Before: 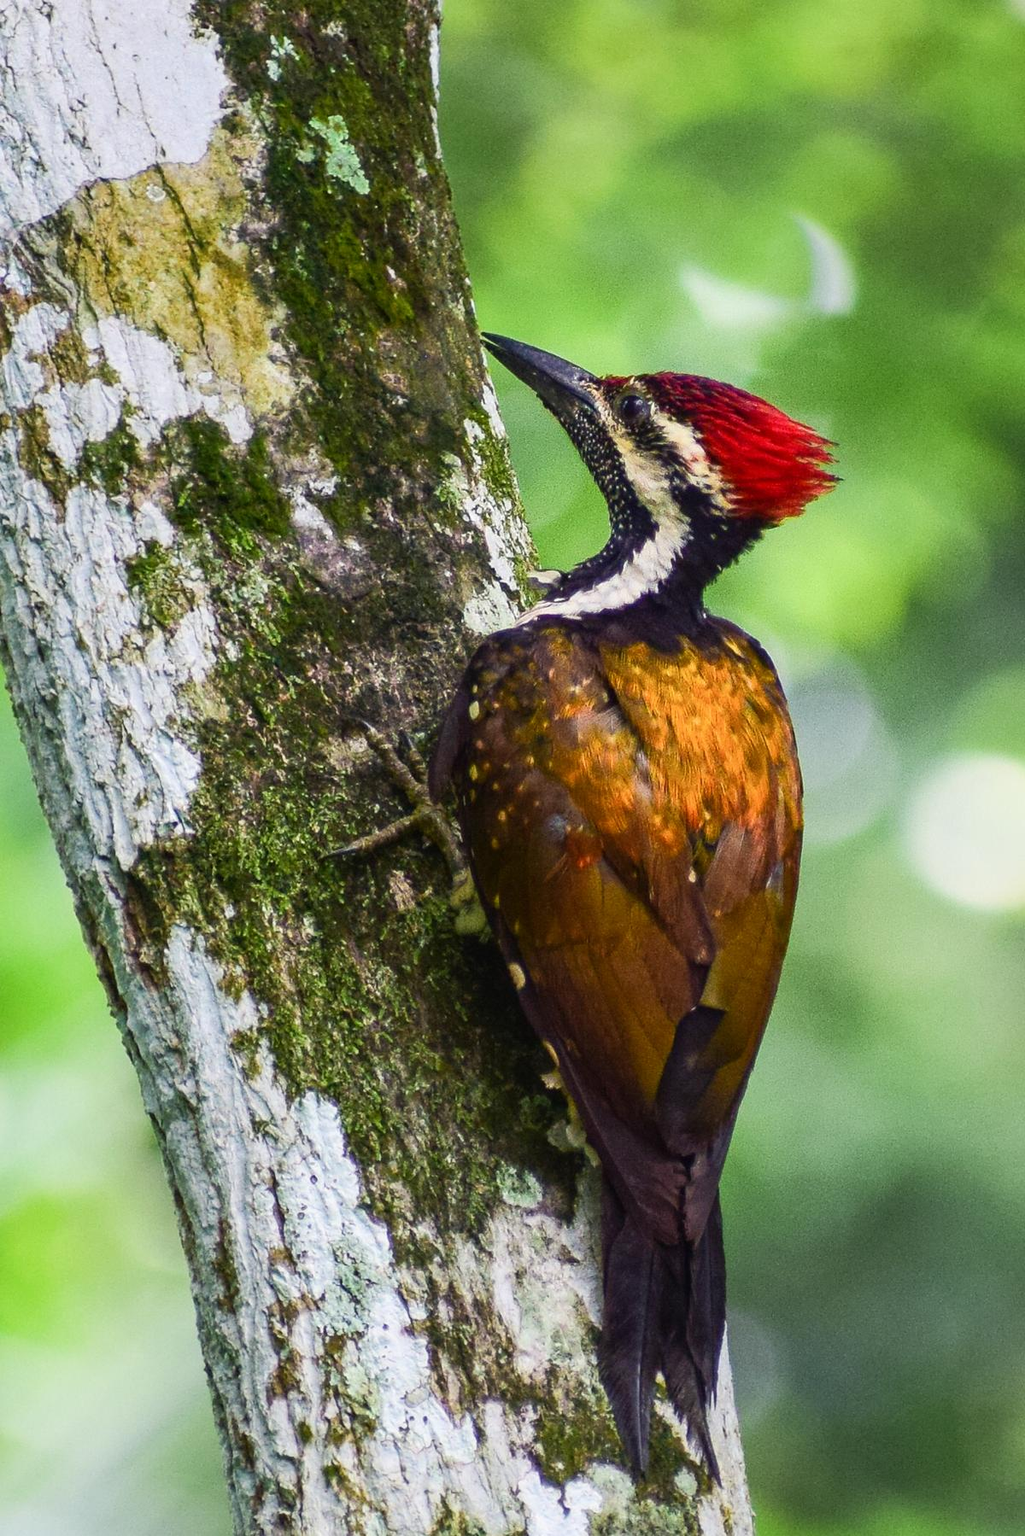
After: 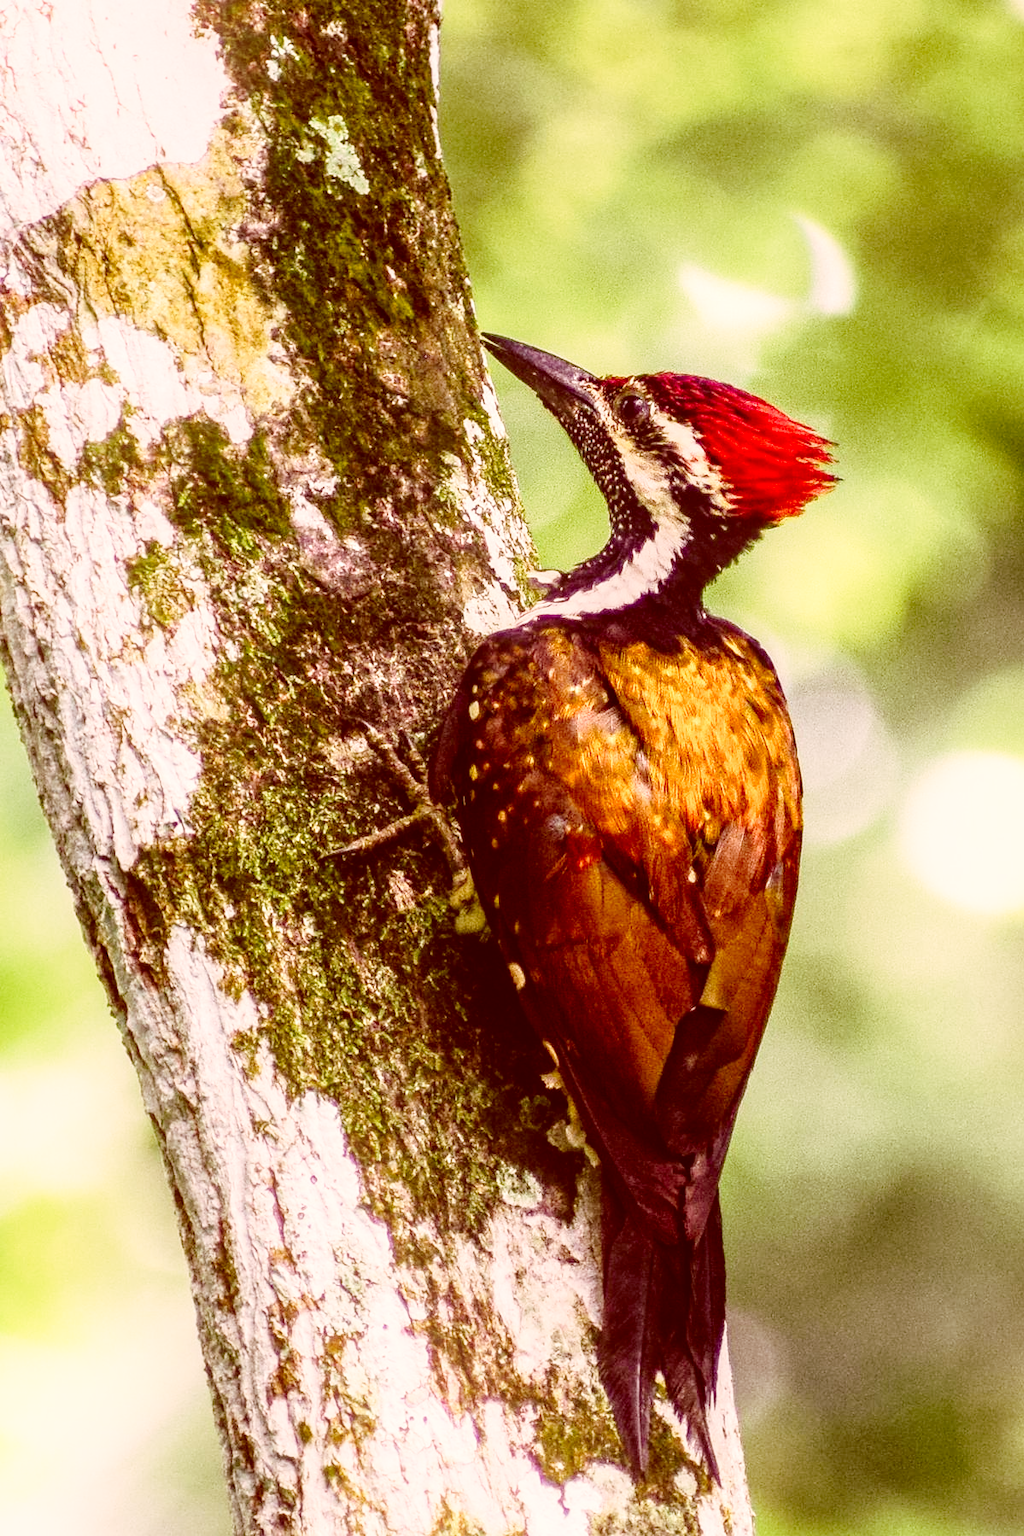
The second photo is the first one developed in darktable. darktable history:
local contrast: detail 130%
base curve: curves: ch0 [(0, 0) (0.028, 0.03) (0.121, 0.232) (0.46, 0.748) (0.859, 0.968) (1, 1)], preserve colors none
bloom: size 13.65%, threshold 98.39%, strength 4.82%
white balance: emerald 1
color correction: highlights a* 9.03, highlights b* 8.71, shadows a* 40, shadows b* 40, saturation 0.8
